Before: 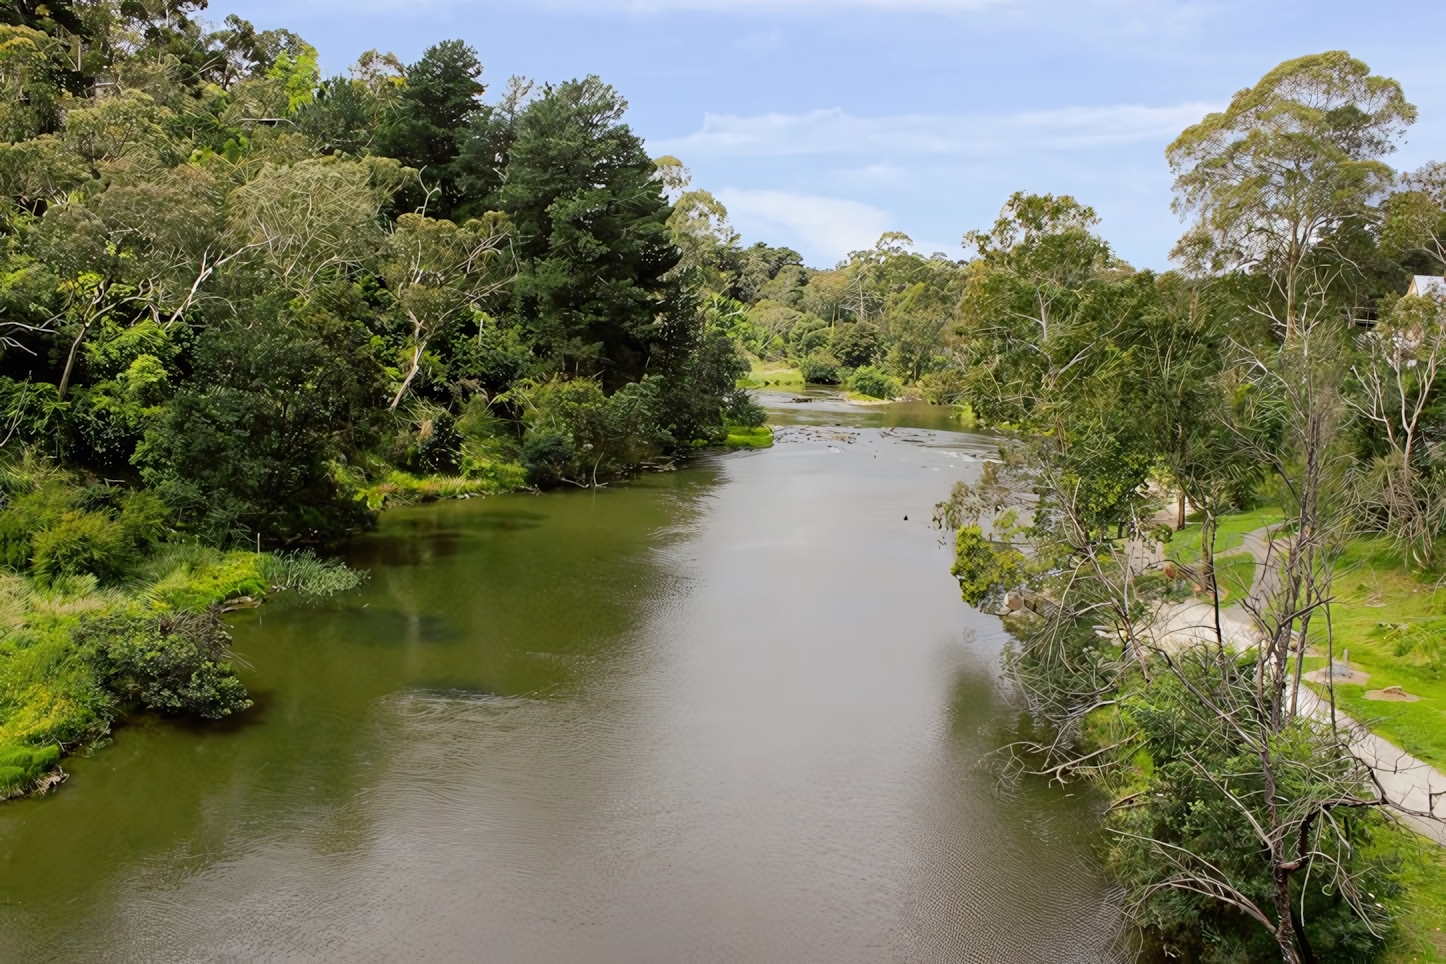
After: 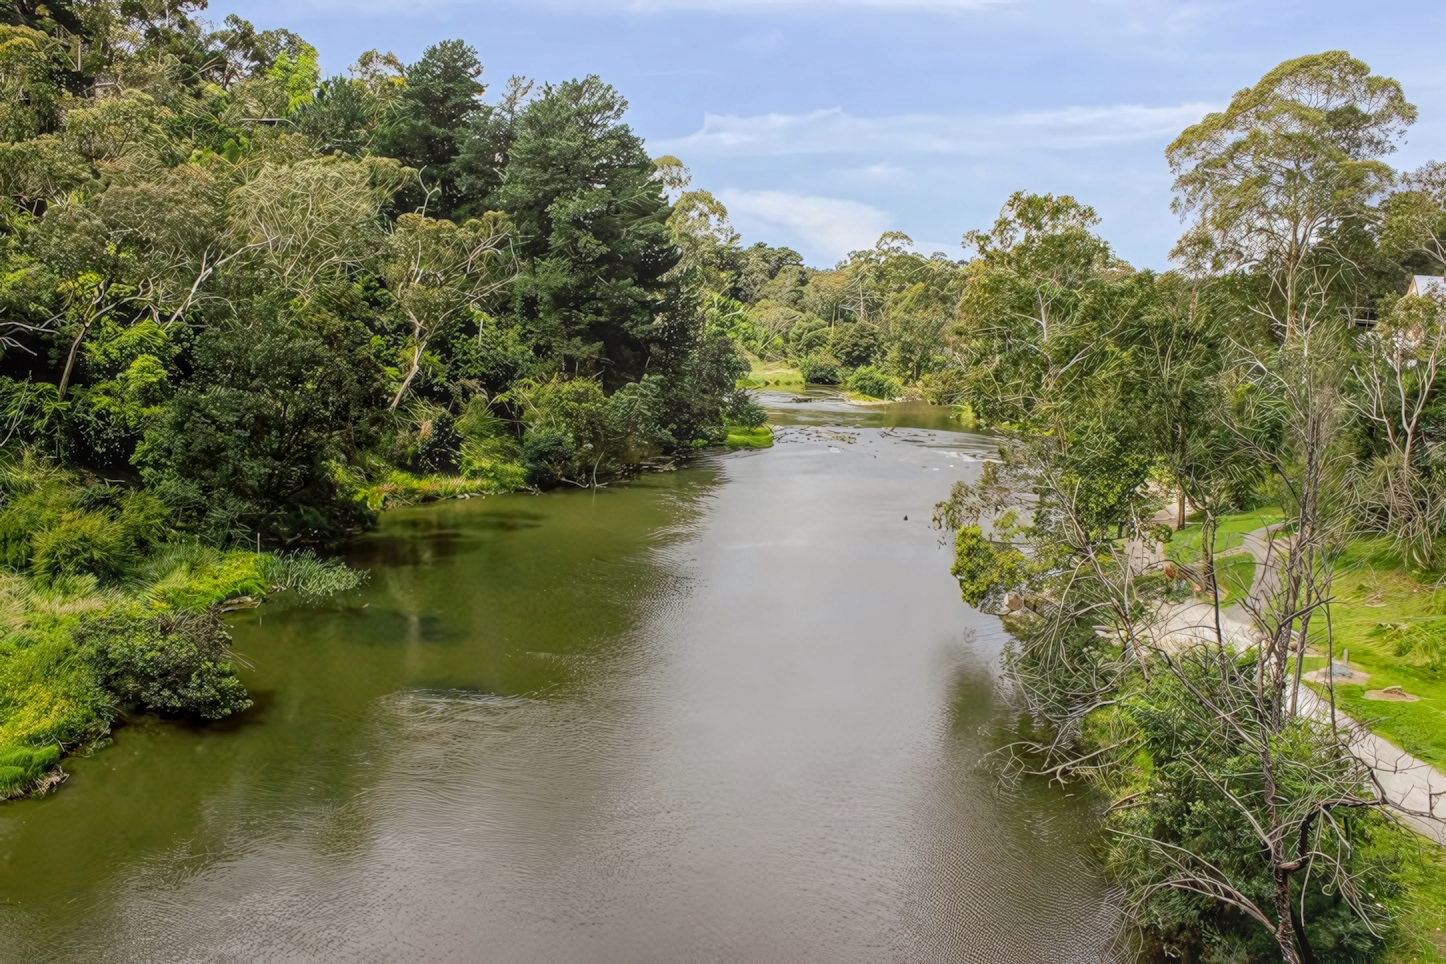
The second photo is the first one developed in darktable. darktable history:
local contrast: highlights 66%, shadows 34%, detail 166%, midtone range 0.2
